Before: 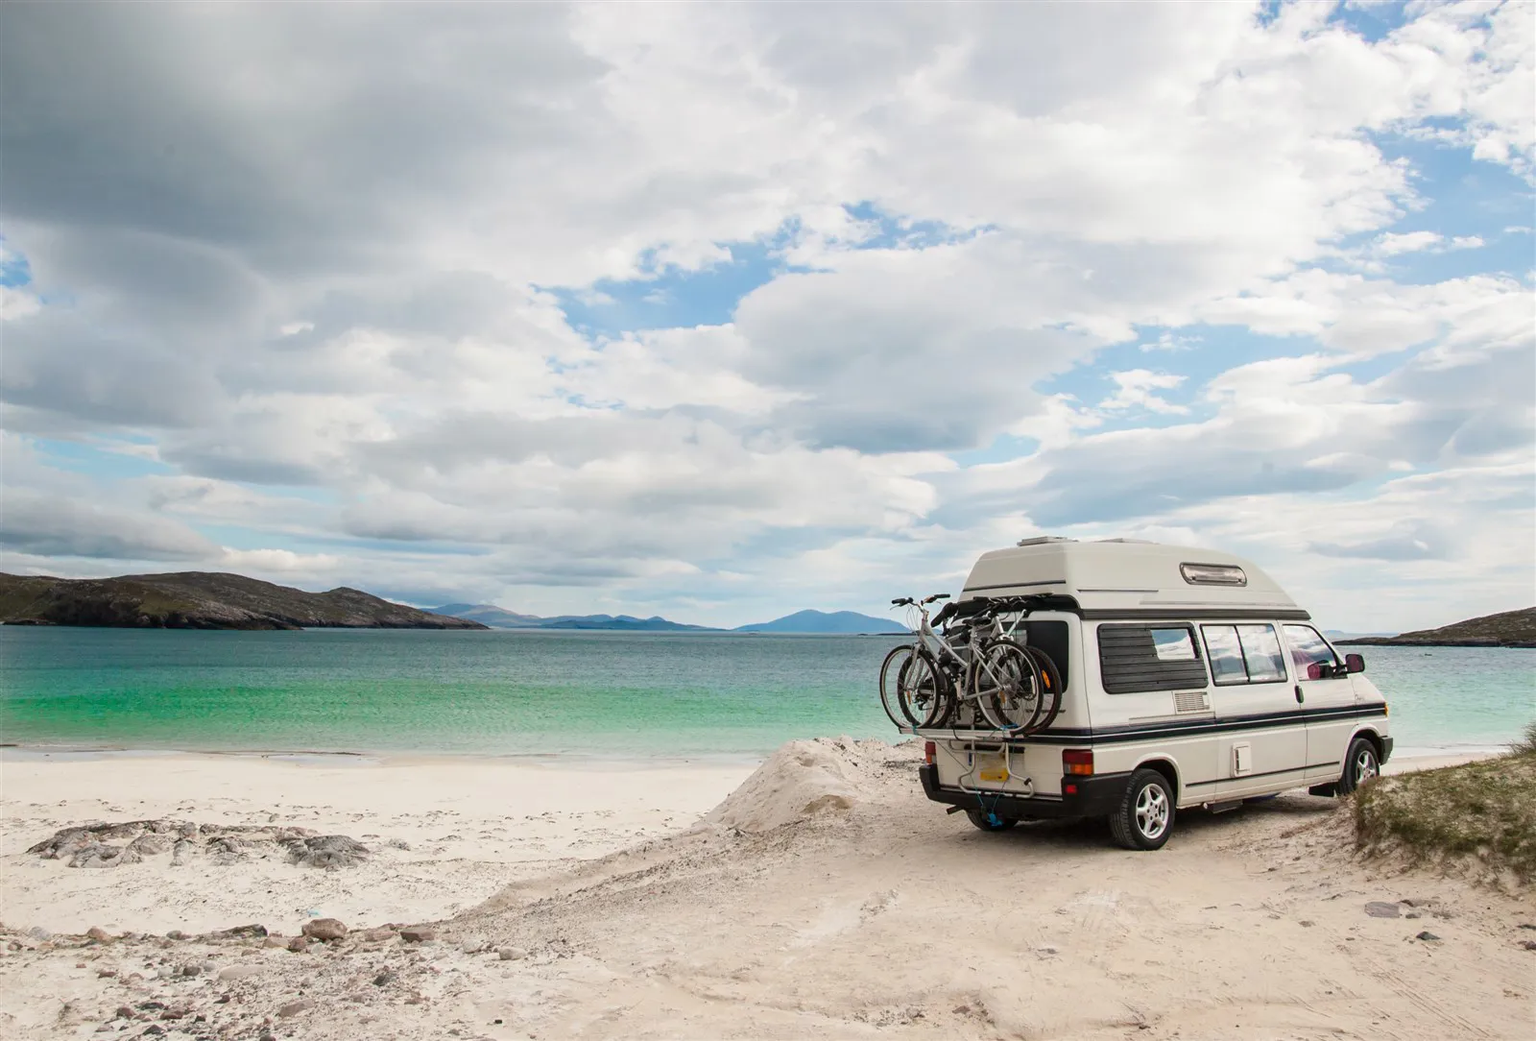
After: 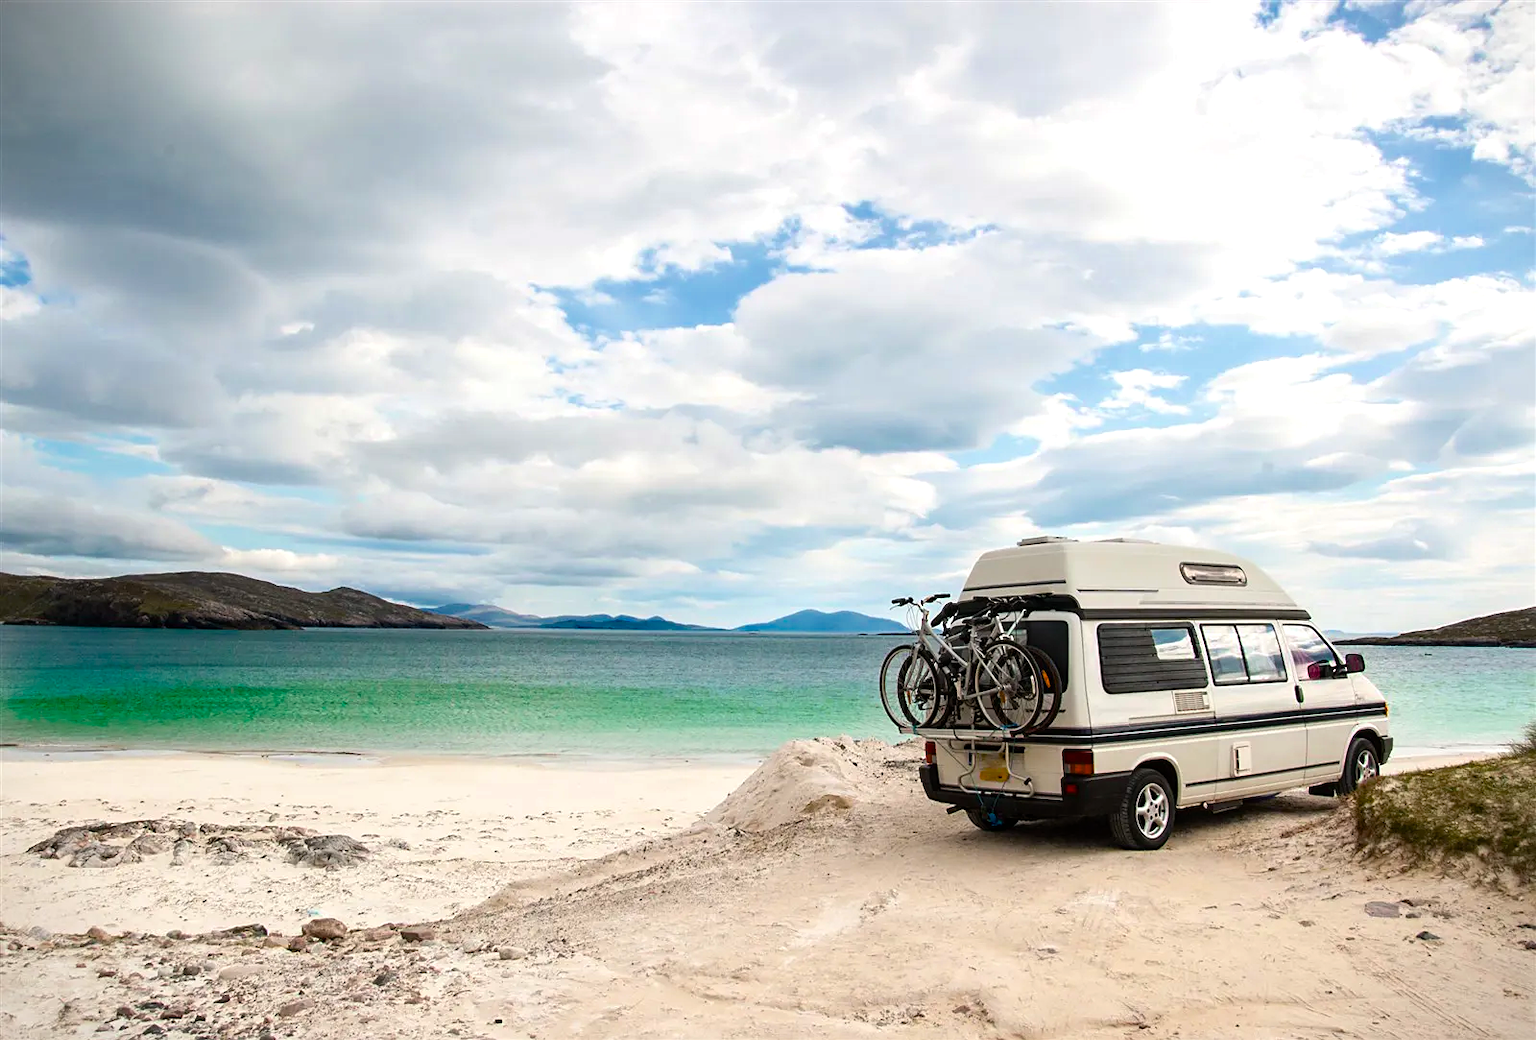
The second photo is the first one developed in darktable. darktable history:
tone equalizer: on, module defaults
color balance rgb: perceptual saturation grading › global saturation 30.05%, global vibrance 9.511%, contrast 14.705%, saturation formula JzAzBz (2021)
sharpen: amount 0.218
vignetting: fall-off start 100.87%, fall-off radius 71.04%, width/height ratio 1.172
